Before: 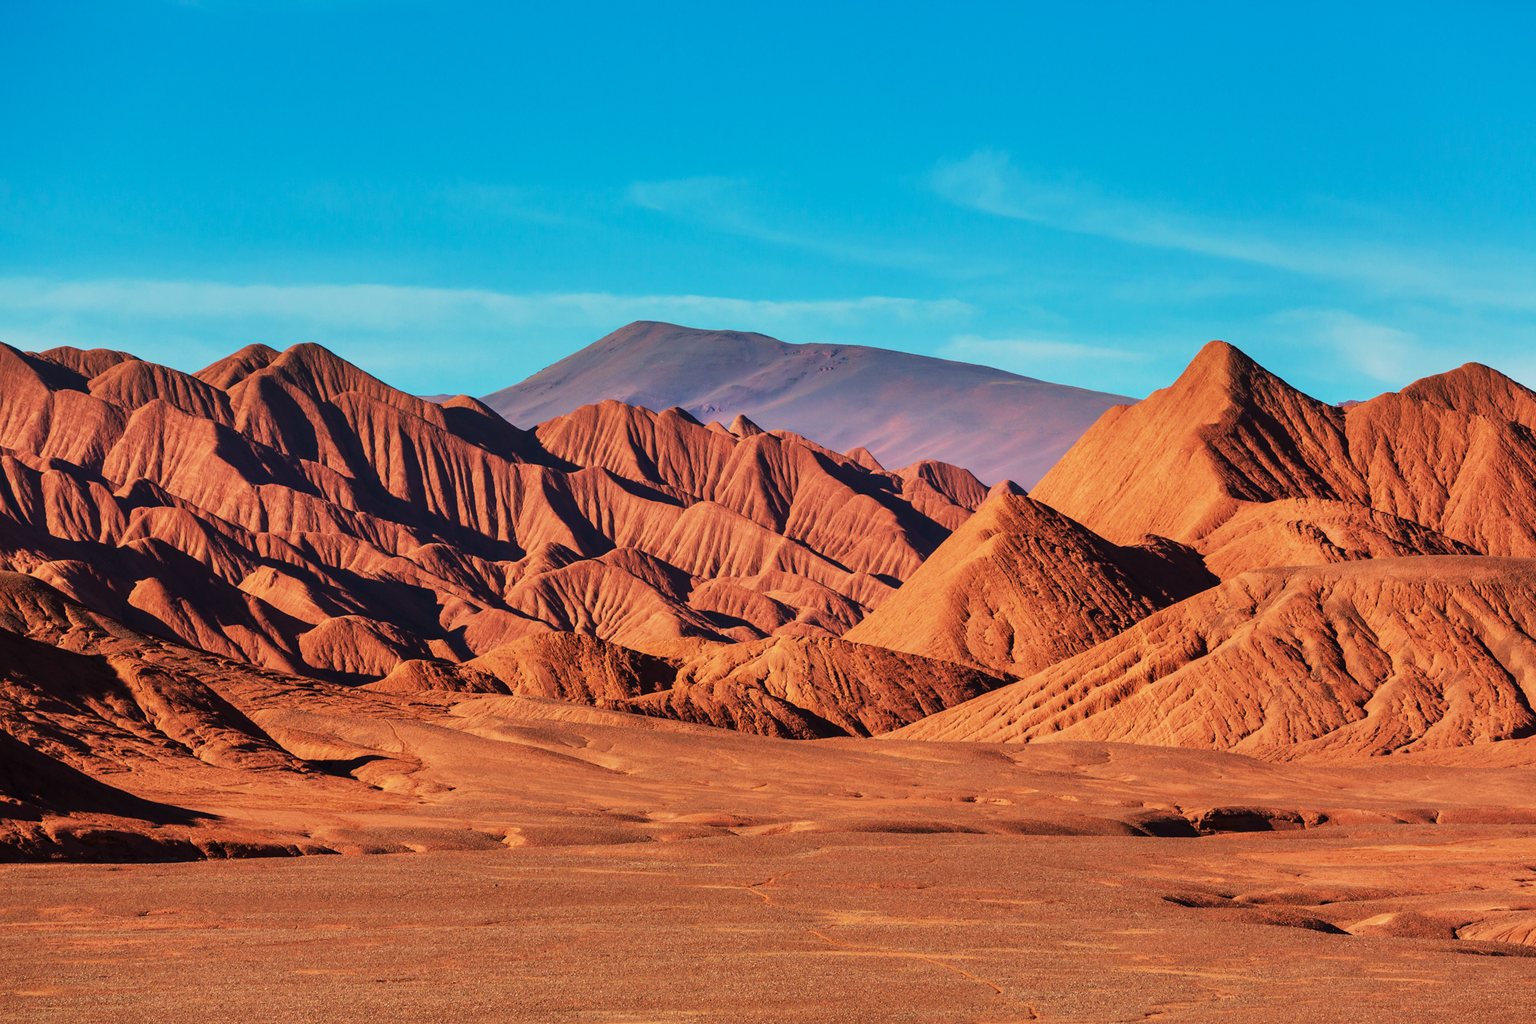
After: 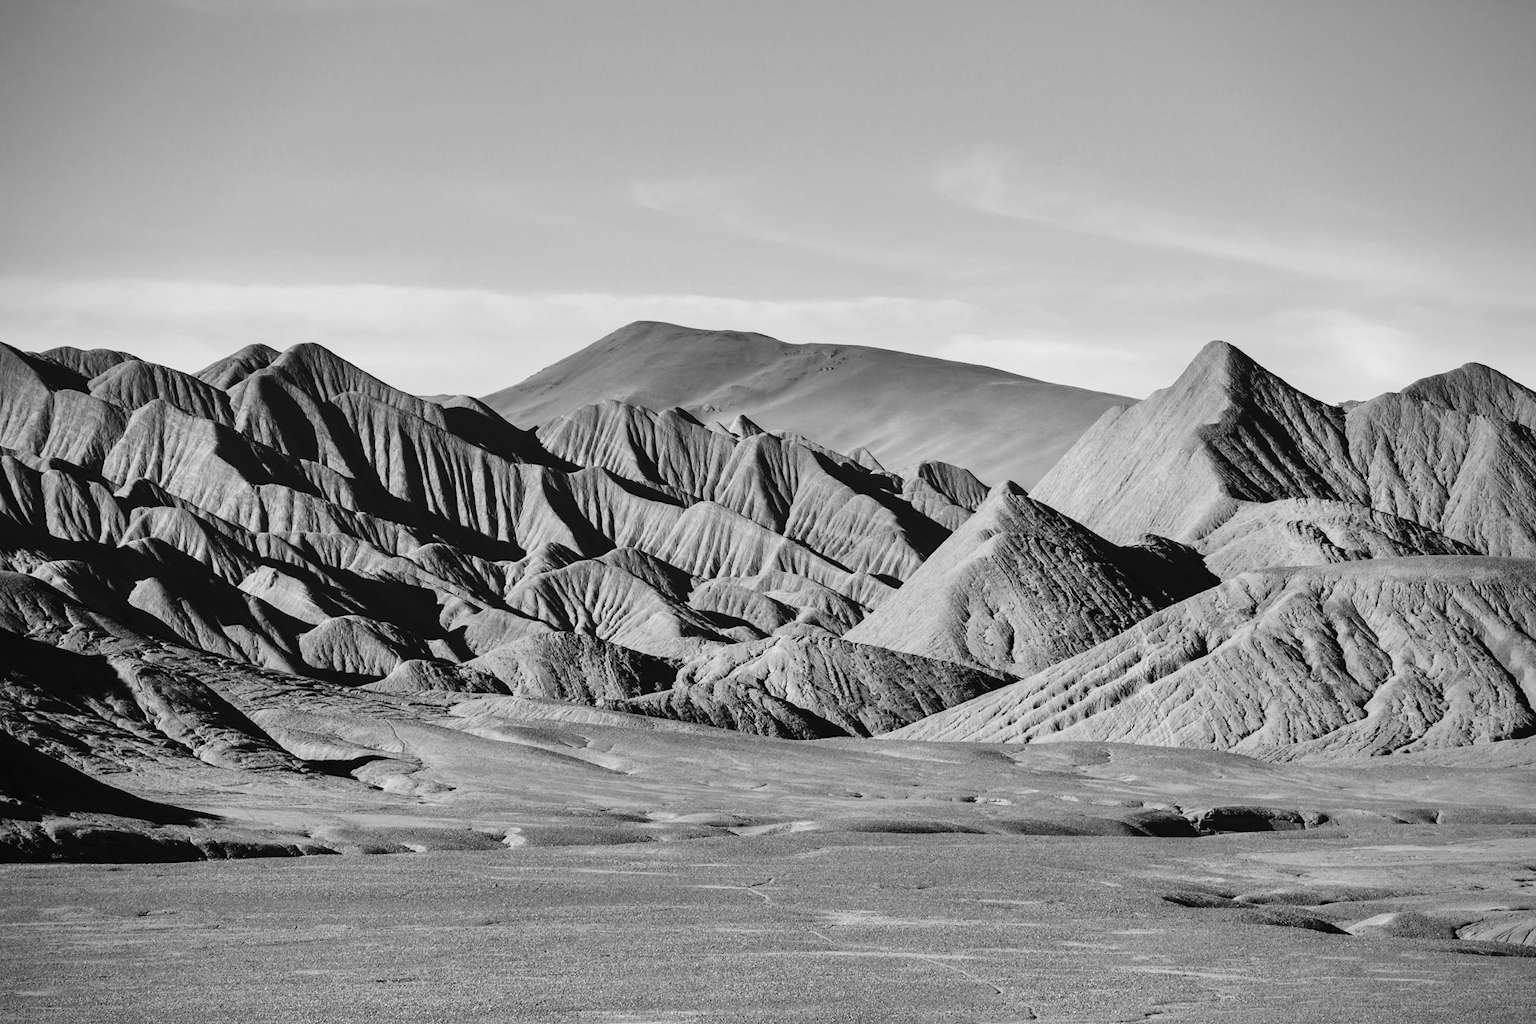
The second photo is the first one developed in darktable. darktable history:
vignetting: unbound false
tone curve: curves: ch0 [(0, 0.018) (0.162, 0.128) (0.434, 0.478) (0.667, 0.785) (0.819, 0.943) (1, 0.991)]; ch1 [(0, 0) (0.402, 0.36) (0.476, 0.449) (0.506, 0.505) (0.523, 0.518) (0.579, 0.626) (0.641, 0.668) (0.693, 0.745) (0.861, 0.934) (1, 1)]; ch2 [(0, 0) (0.424, 0.388) (0.483, 0.472) (0.503, 0.505) (0.521, 0.519) (0.547, 0.581) (0.582, 0.648) (0.699, 0.759) (0.997, 0.858)], color space Lab, independent channels
monochrome: on, module defaults
